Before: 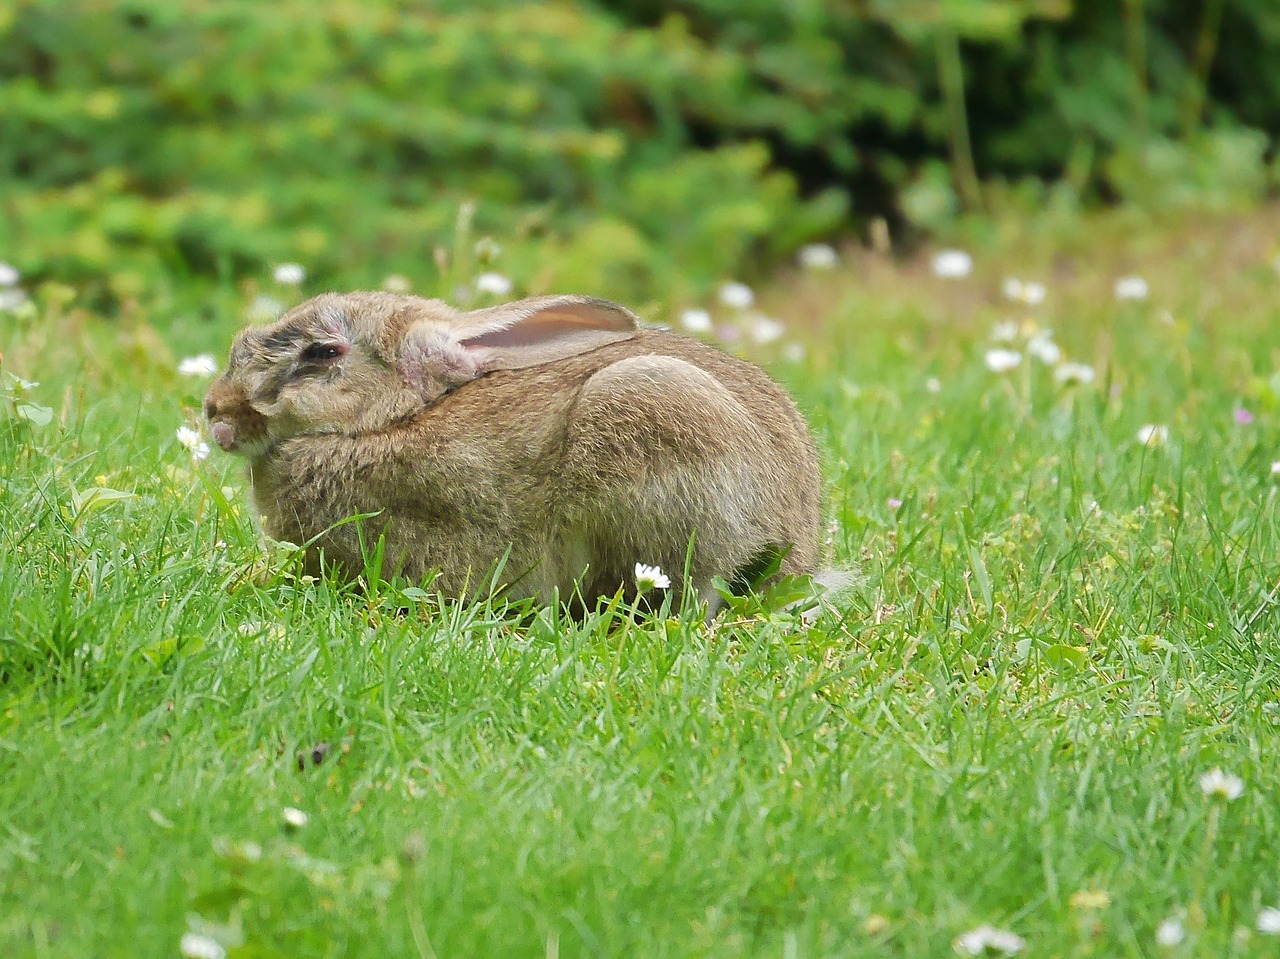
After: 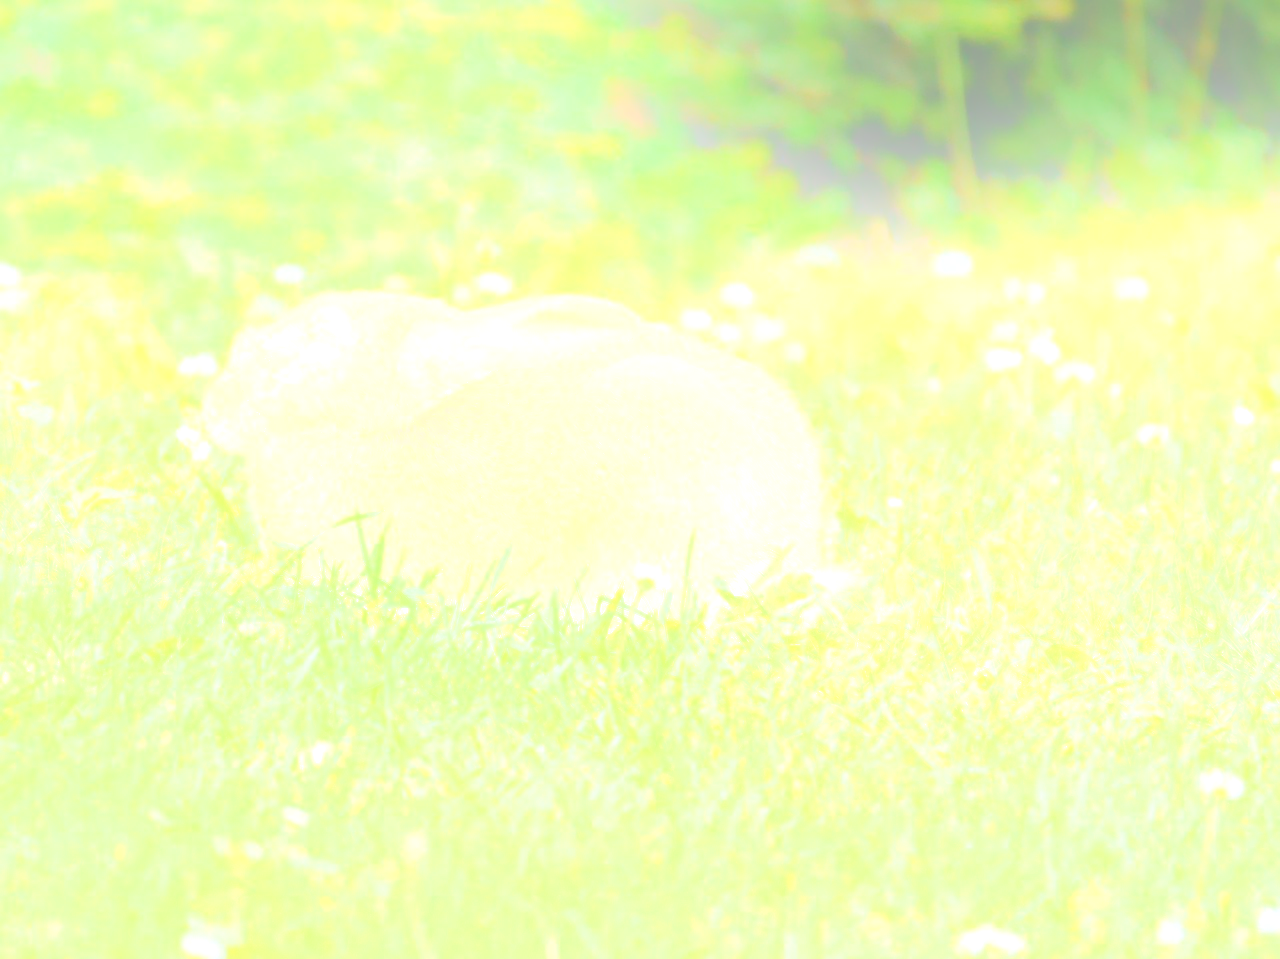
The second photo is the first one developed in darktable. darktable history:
sigmoid: contrast 1.22, skew 0.65
bloom: size 25%, threshold 5%, strength 90%
haze removal: compatibility mode true, adaptive false
